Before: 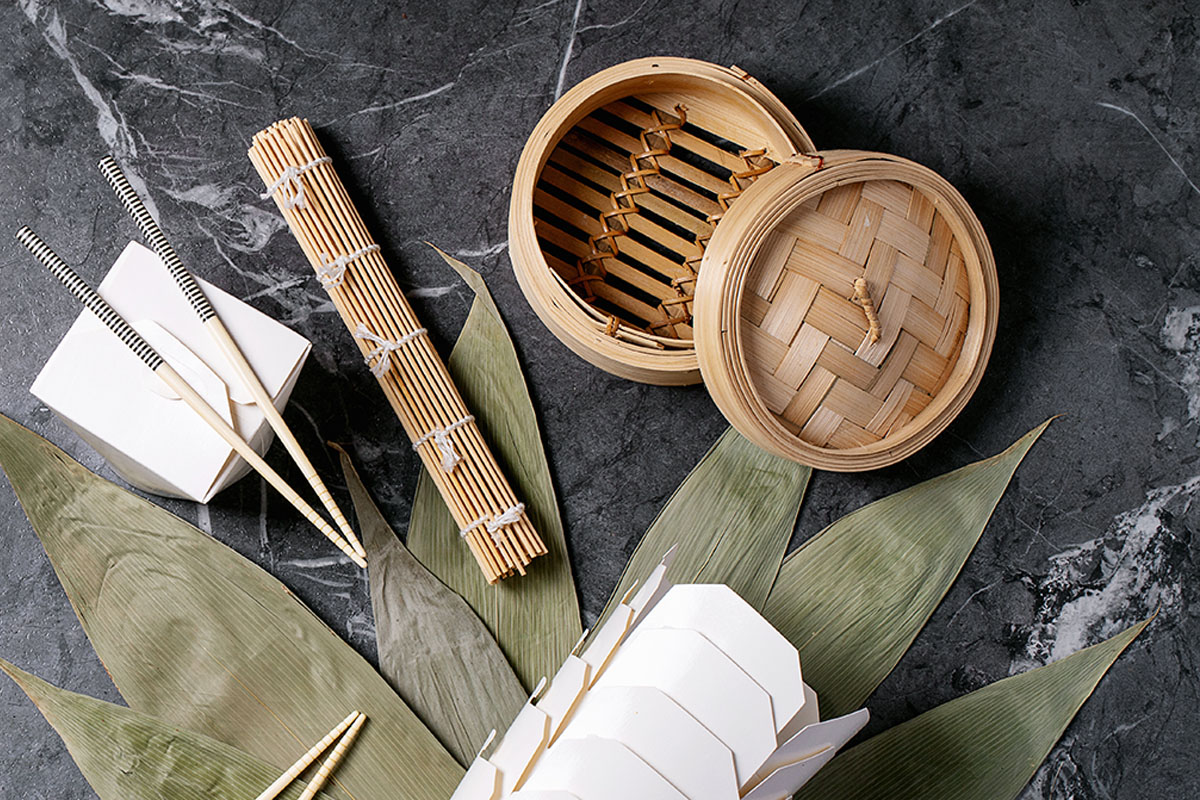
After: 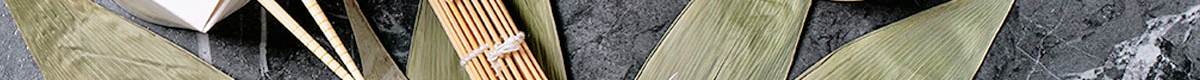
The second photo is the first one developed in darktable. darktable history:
white balance: emerald 1
tone equalizer: -7 EV 0.15 EV, -6 EV 0.6 EV, -5 EV 1.15 EV, -4 EV 1.33 EV, -3 EV 1.15 EV, -2 EV 0.6 EV, -1 EV 0.15 EV, mask exposure compensation -0.5 EV
crop and rotate: top 59.084%, bottom 30.916%
